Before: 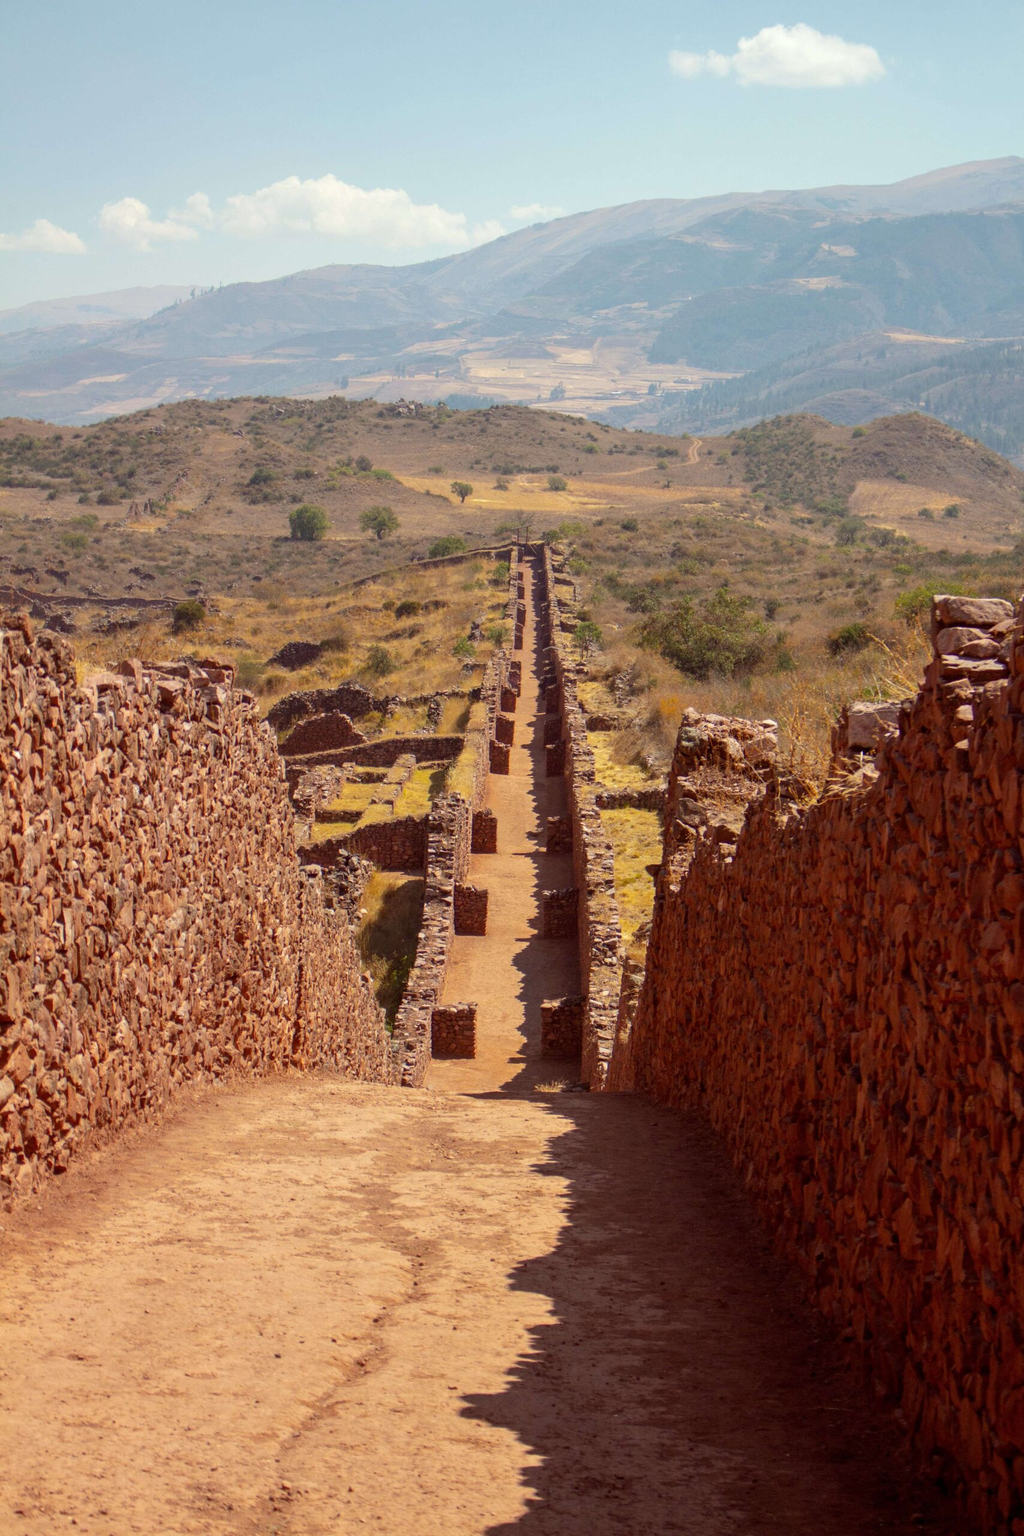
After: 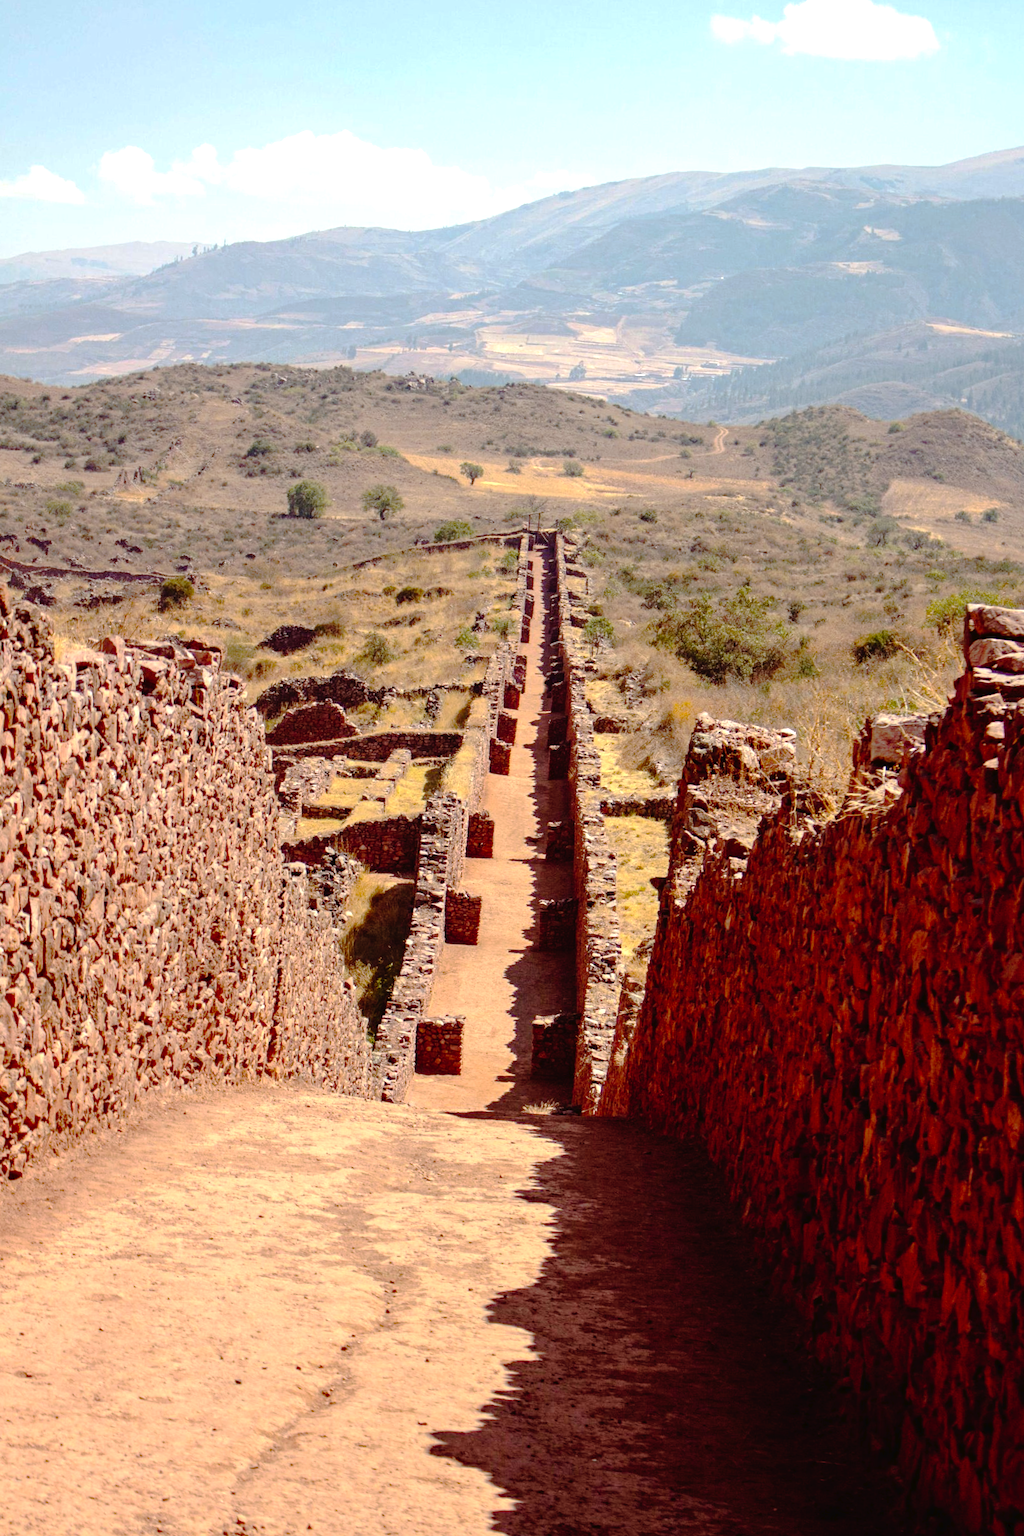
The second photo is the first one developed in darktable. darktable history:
haze removal: strength 0.29, distance 0.25, compatibility mode true, adaptive false
tone curve: curves: ch0 [(0, 0) (0.003, 0.019) (0.011, 0.019) (0.025, 0.023) (0.044, 0.032) (0.069, 0.046) (0.1, 0.073) (0.136, 0.129) (0.177, 0.207) (0.224, 0.295) (0.277, 0.394) (0.335, 0.48) (0.399, 0.524) (0.468, 0.575) (0.543, 0.628) (0.623, 0.684) (0.709, 0.739) (0.801, 0.808) (0.898, 0.9) (1, 1)], preserve colors none
tone equalizer: -8 EV -0.75 EV, -7 EV -0.7 EV, -6 EV -0.6 EV, -5 EV -0.4 EV, -3 EV 0.4 EV, -2 EV 0.6 EV, -1 EV 0.7 EV, +0 EV 0.75 EV, edges refinement/feathering 500, mask exposure compensation -1.57 EV, preserve details no
crop and rotate: angle -2.38°
